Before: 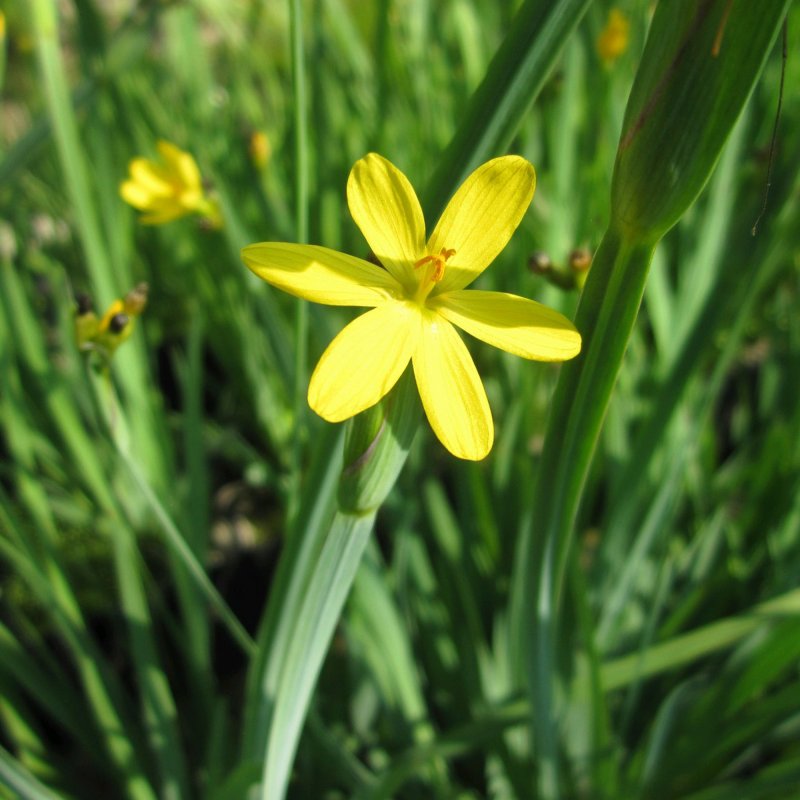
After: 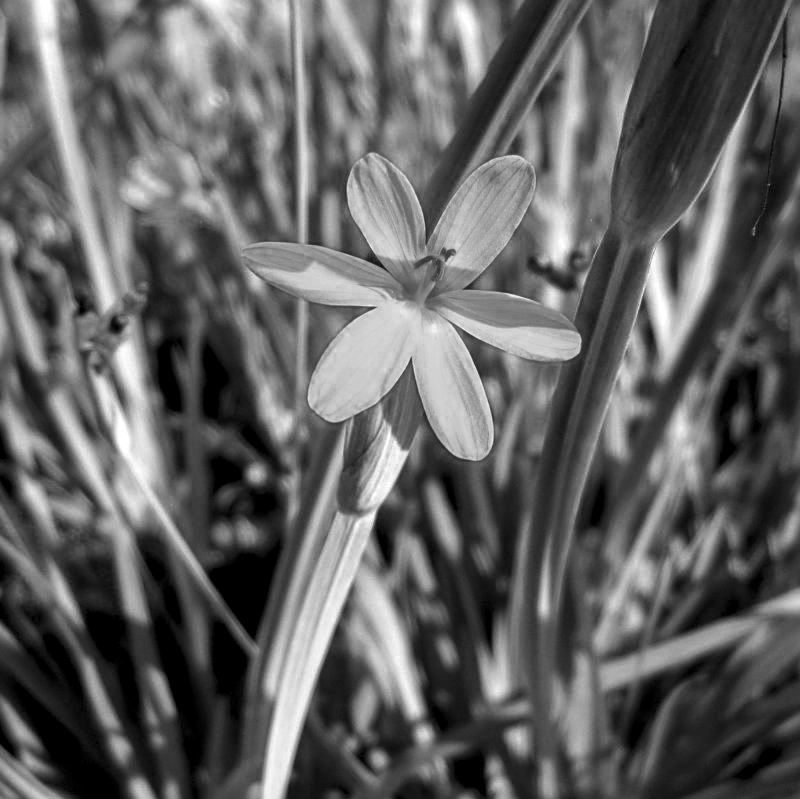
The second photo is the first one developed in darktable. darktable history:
contrast brightness saturation: contrast 0.1, saturation -0.3
color zones: curves: ch0 [(0.002, 0.429) (0.121, 0.212) (0.198, 0.113) (0.276, 0.344) (0.331, 0.541) (0.41, 0.56) (0.482, 0.289) (0.619, 0.227) (0.721, 0.18) (0.821, 0.435) (0.928, 0.555) (1, 0.587)]; ch1 [(0, 0) (0.143, 0) (0.286, 0) (0.429, 0) (0.571, 0) (0.714, 0) (0.857, 0)]
white balance: red 0.988, blue 1.017
base curve: curves: ch0 [(0, 0) (0.303, 0.277) (1, 1)]
local contrast: detail 150%
crop: bottom 0.071%
sharpen: on, module defaults
